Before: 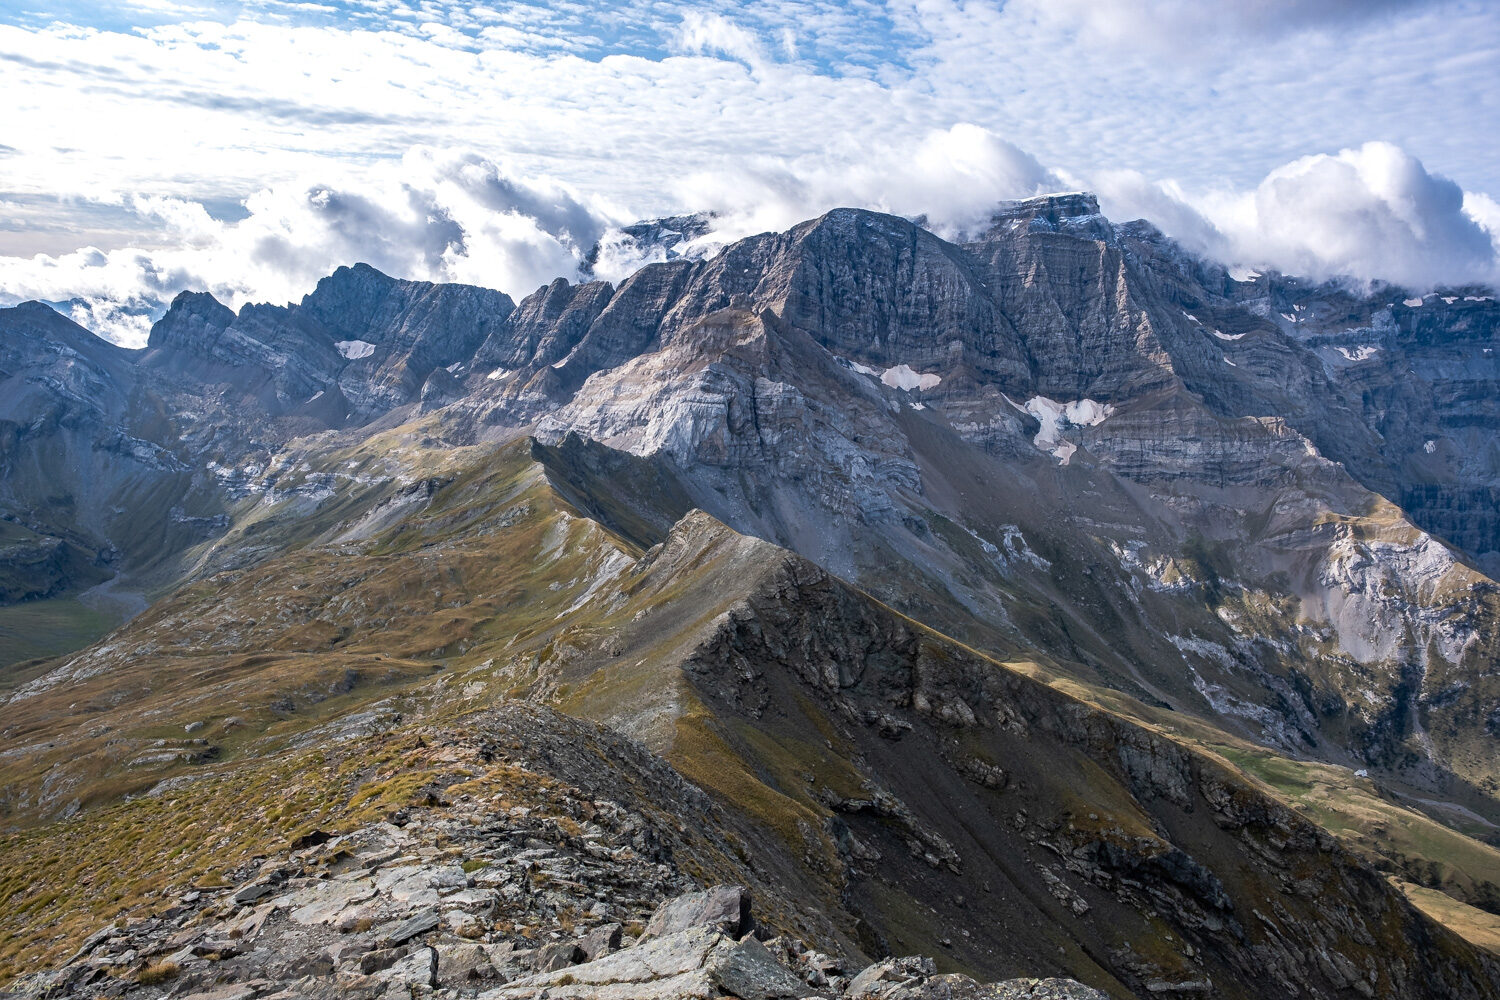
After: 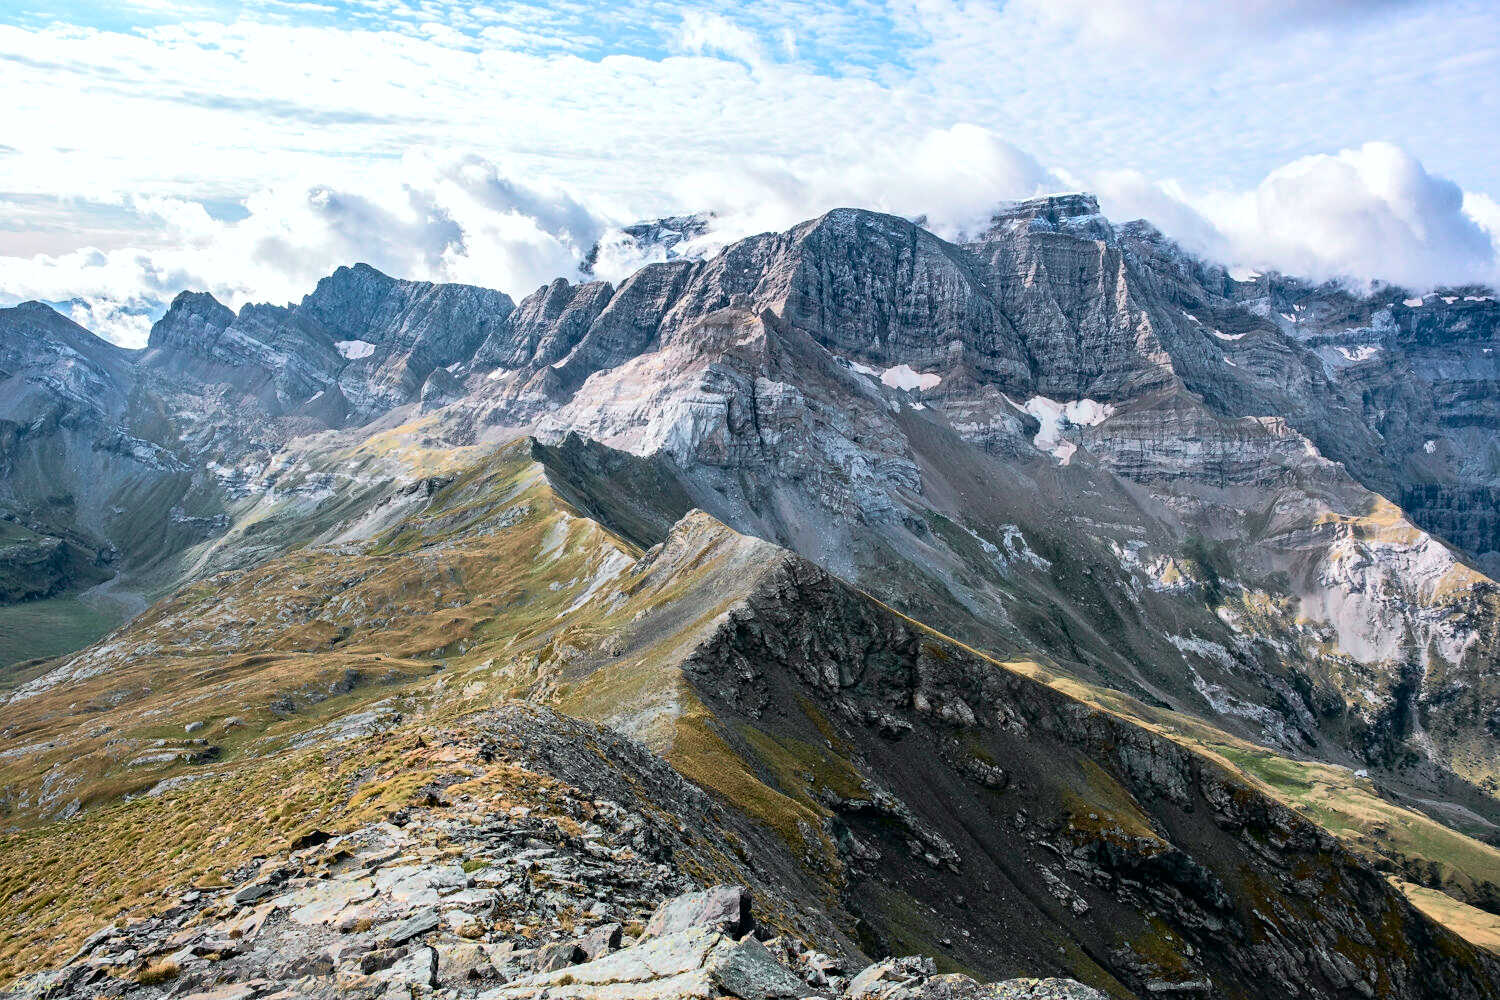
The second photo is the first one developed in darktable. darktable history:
exposure: exposure 0.202 EV, compensate highlight preservation false
tone curve: curves: ch0 [(0, 0) (0.037, 0.011) (0.135, 0.093) (0.266, 0.281) (0.461, 0.555) (0.581, 0.716) (0.675, 0.793) (0.767, 0.849) (0.91, 0.924) (1, 0.979)]; ch1 [(0, 0) (0.292, 0.278) (0.431, 0.418) (0.493, 0.479) (0.506, 0.5) (0.532, 0.537) (0.562, 0.581) (0.641, 0.663) (0.754, 0.76) (1, 1)]; ch2 [(0, 0) (0.294, 0.3) (0.361, 0.372) (0.429, 0.445) (0.478, 0.486) (0.502, 0.498) (0.518, 0.522) (0.531, 0.549) (0.561, 0.59) (0.64, 0.655) (0.693, 0.706) (0.845, 0.833) (1, 0.951)], color space Lab, independent channels, preserve colors none
